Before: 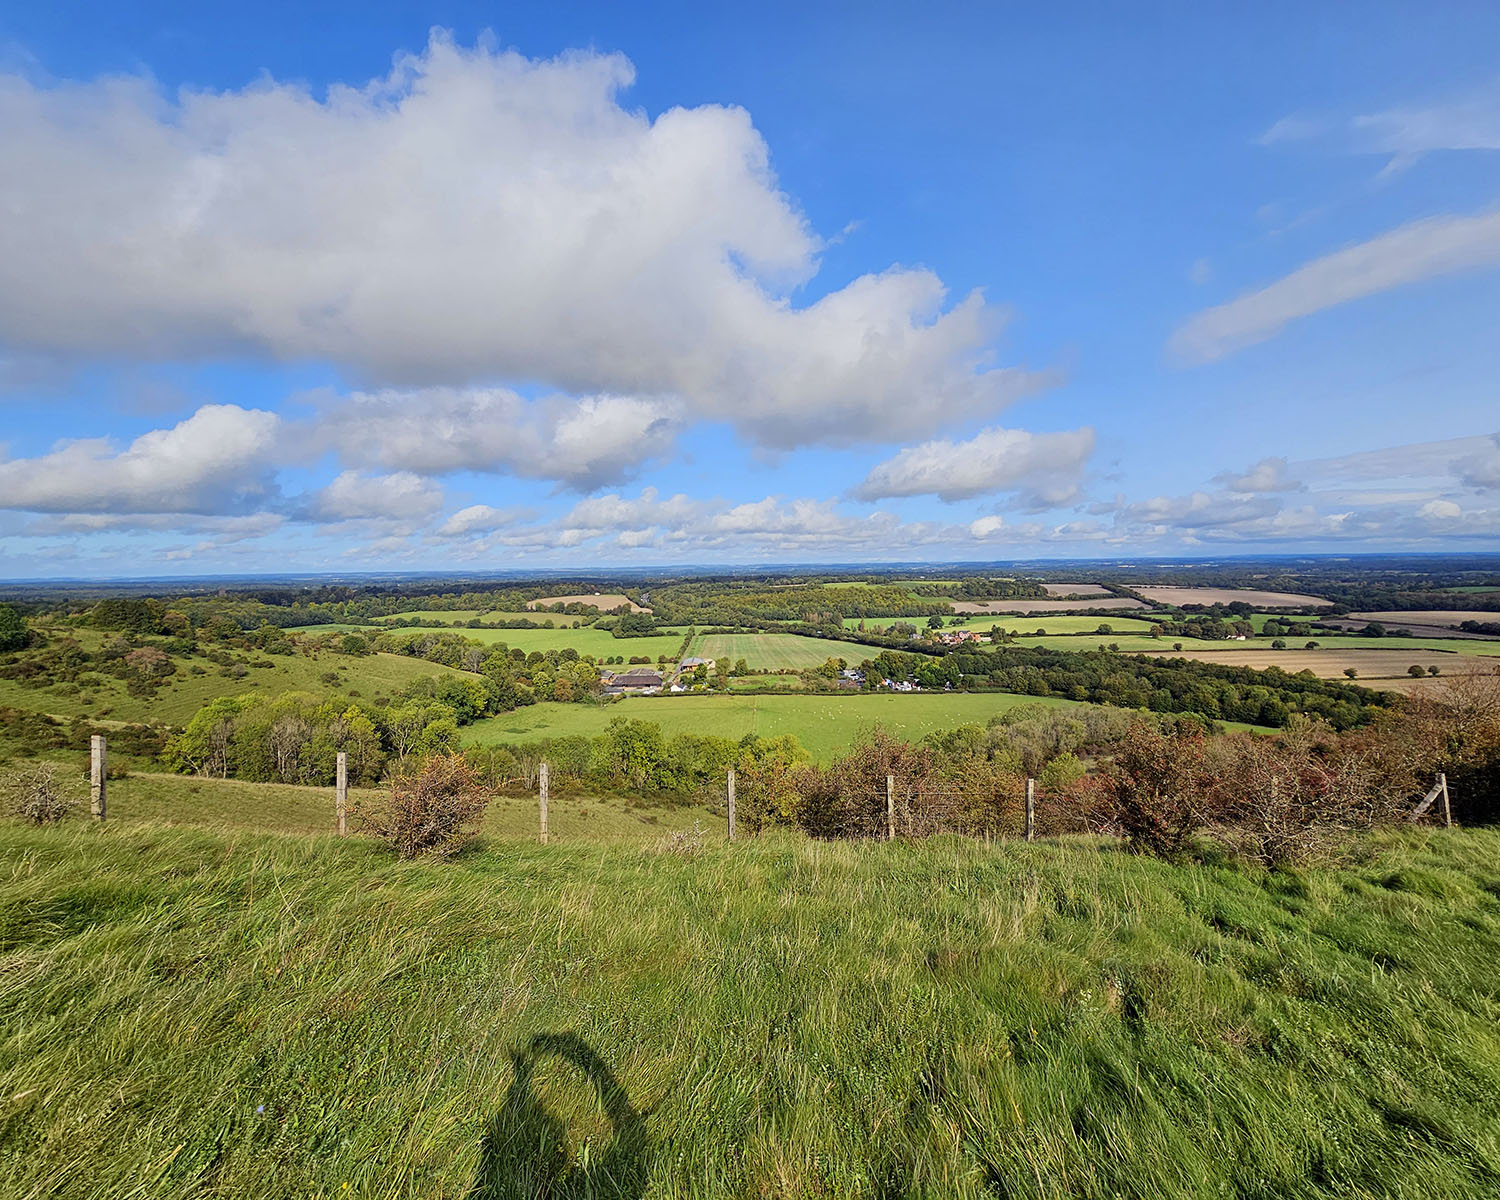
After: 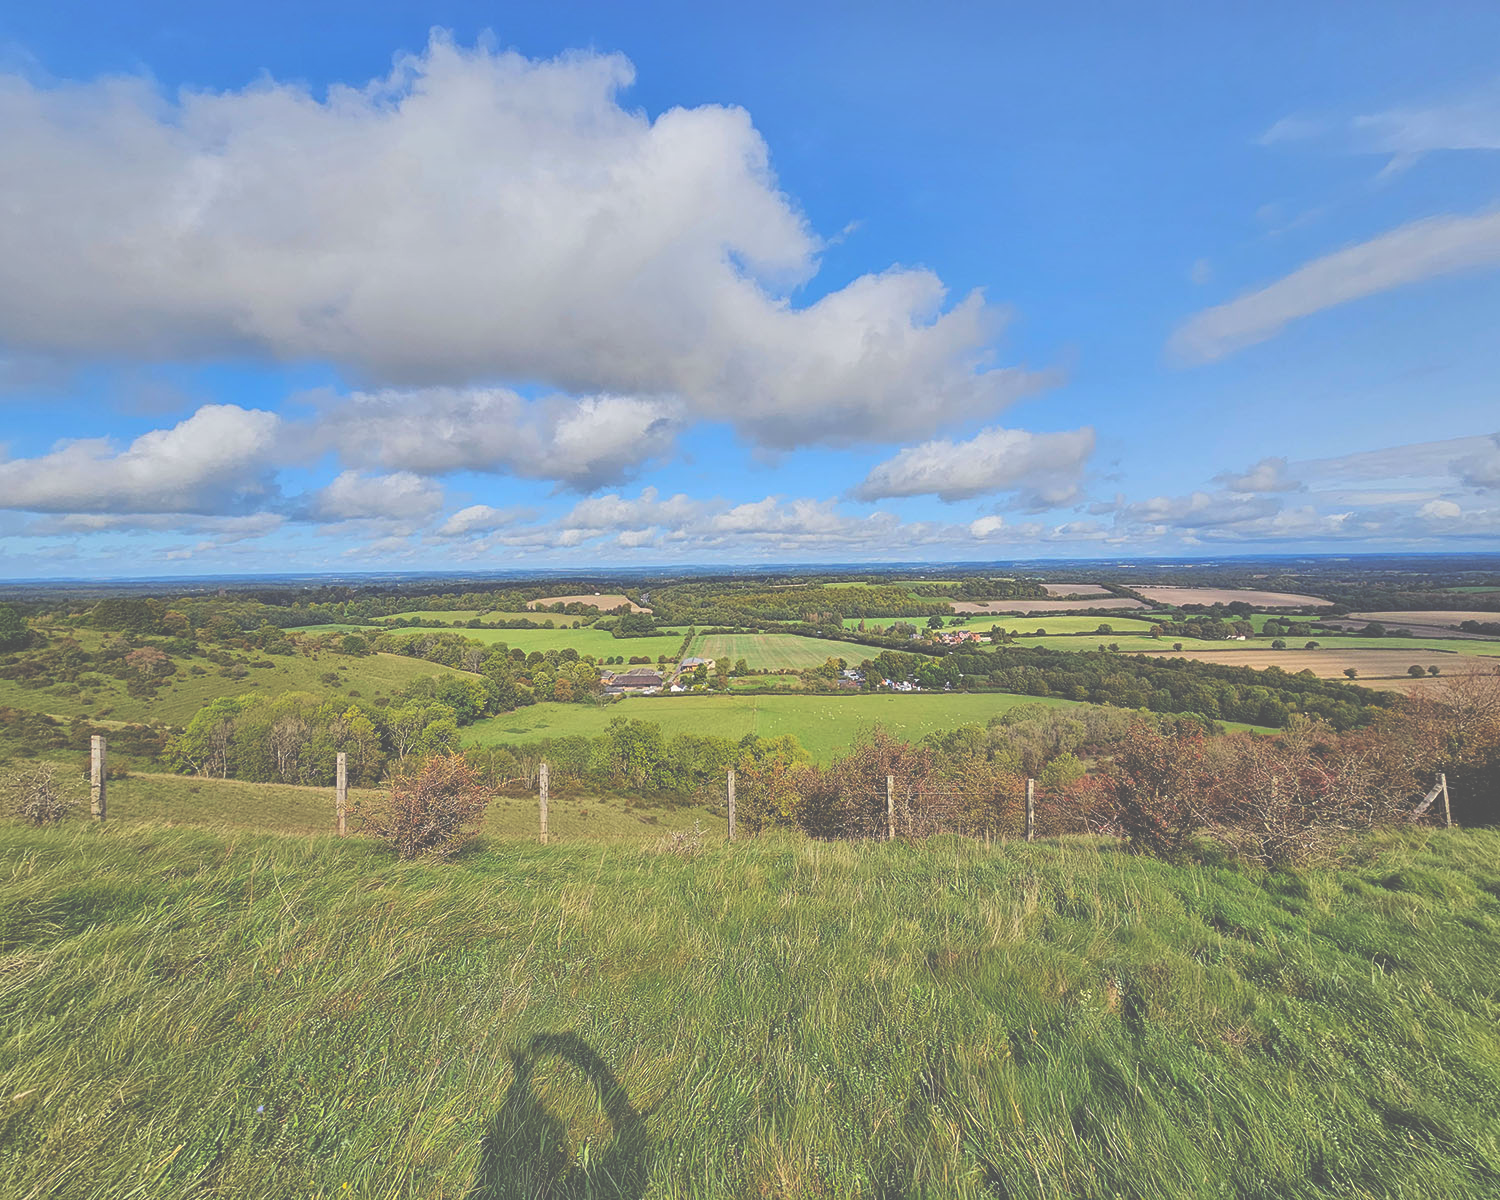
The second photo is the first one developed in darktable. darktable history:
tone curve: curves: ch0 [(0, 0) (0.08, 0.056) (0.4, 0.4) (0.6, 0.612) (0.92, 0.924) (1, 1)], color space Lab, linked channels, preserve colors none
exposure: black level correction -0.087, compensate highlight preservation false
shadows and highlights: low approximation 0.01, soften with gaussian
